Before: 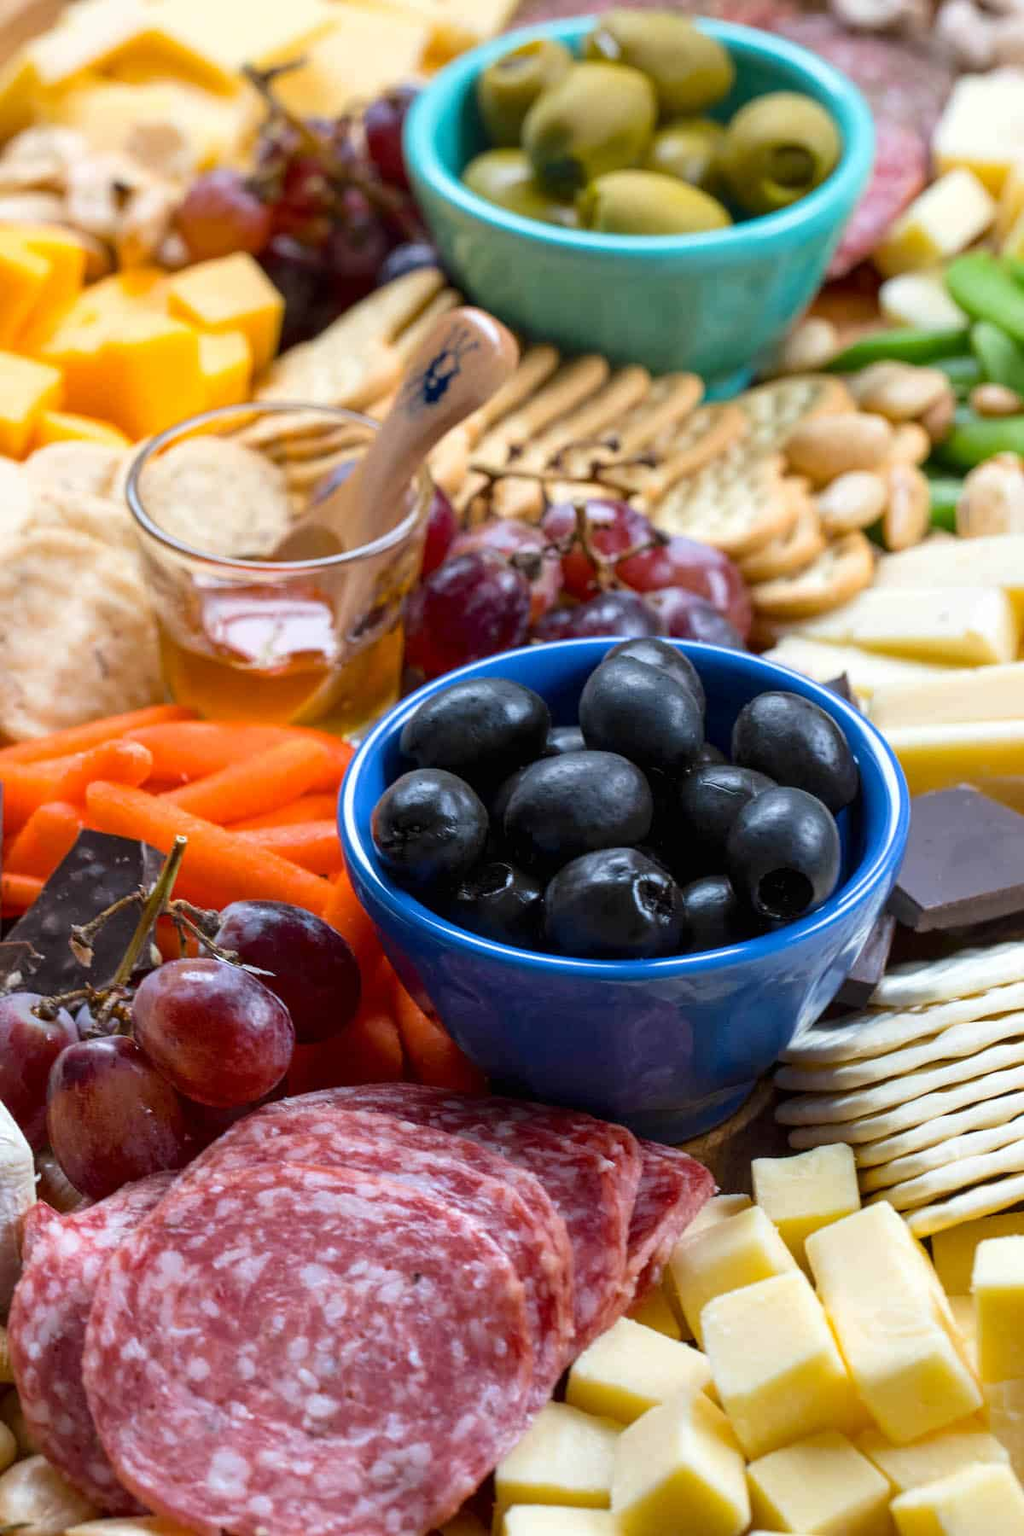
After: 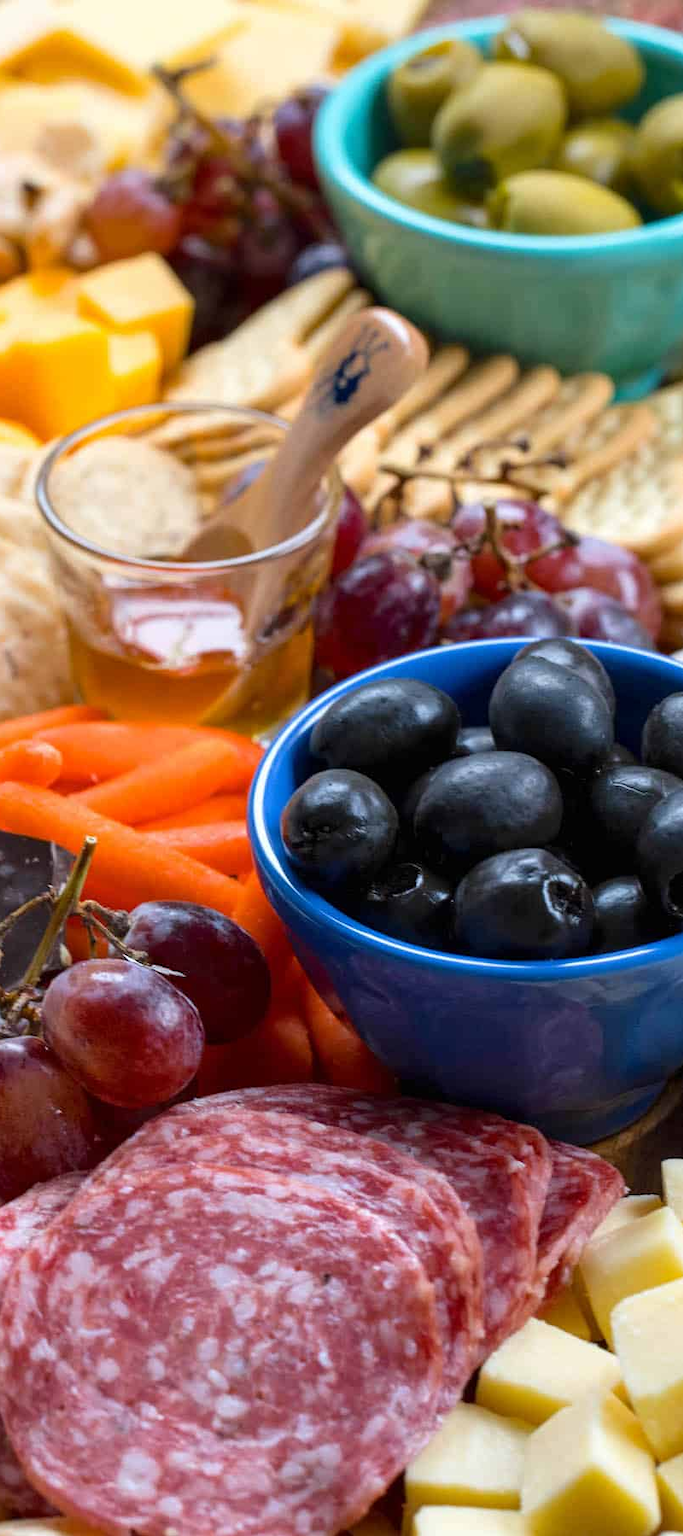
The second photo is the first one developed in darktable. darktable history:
crop and rotate: left 8.849%, right 24.375%
